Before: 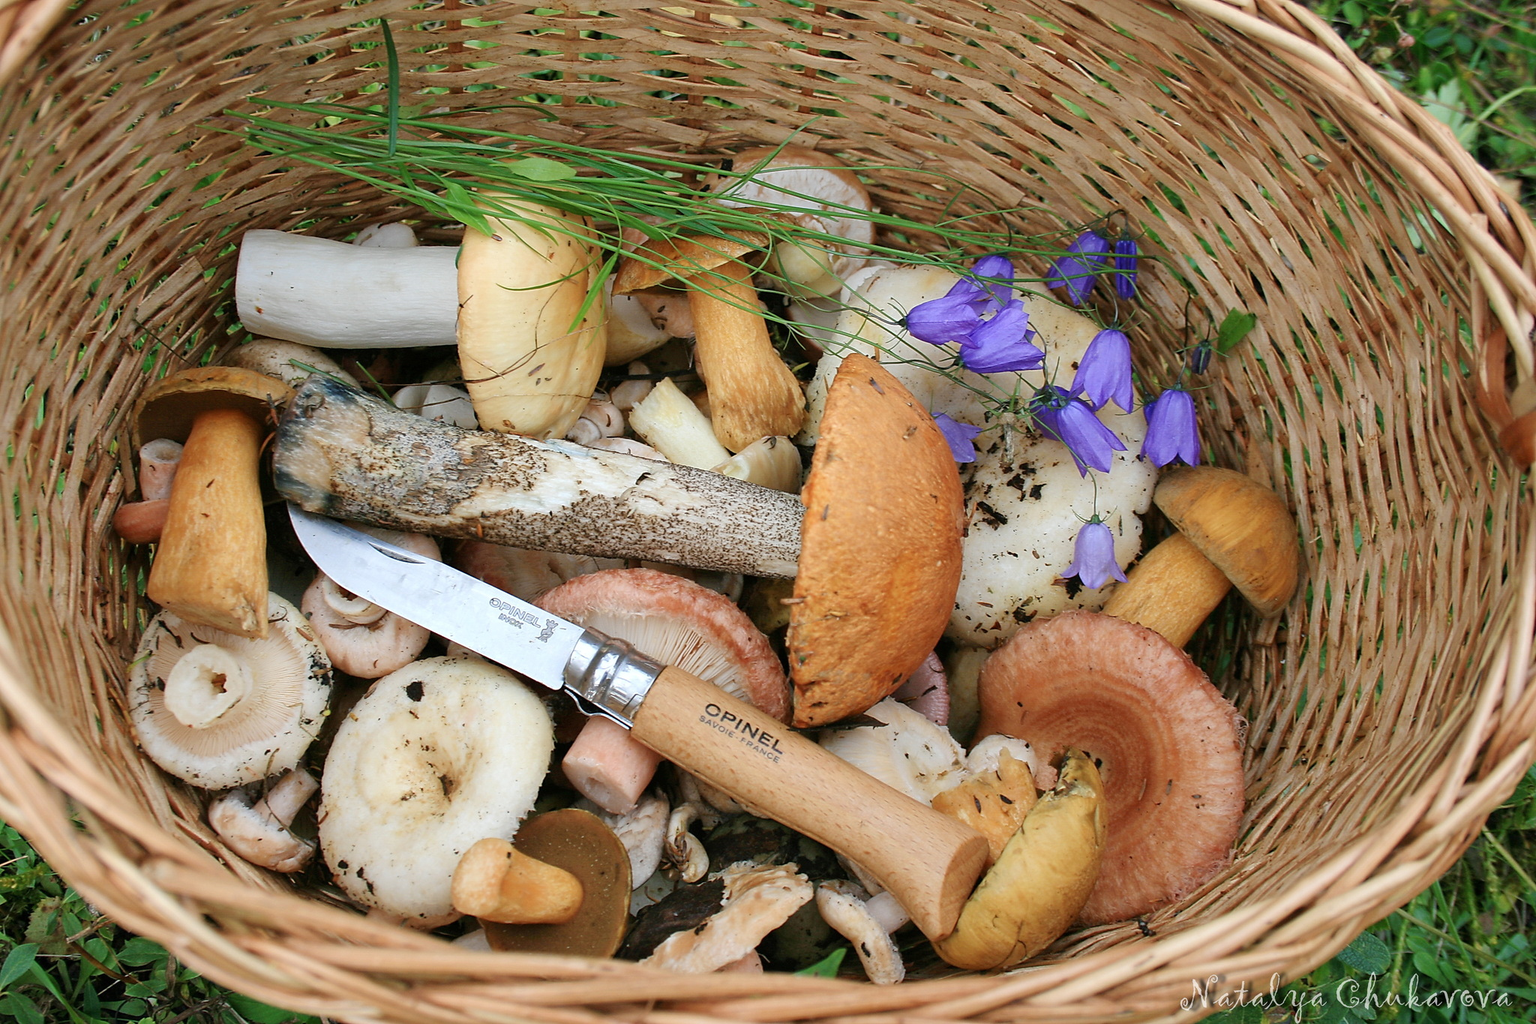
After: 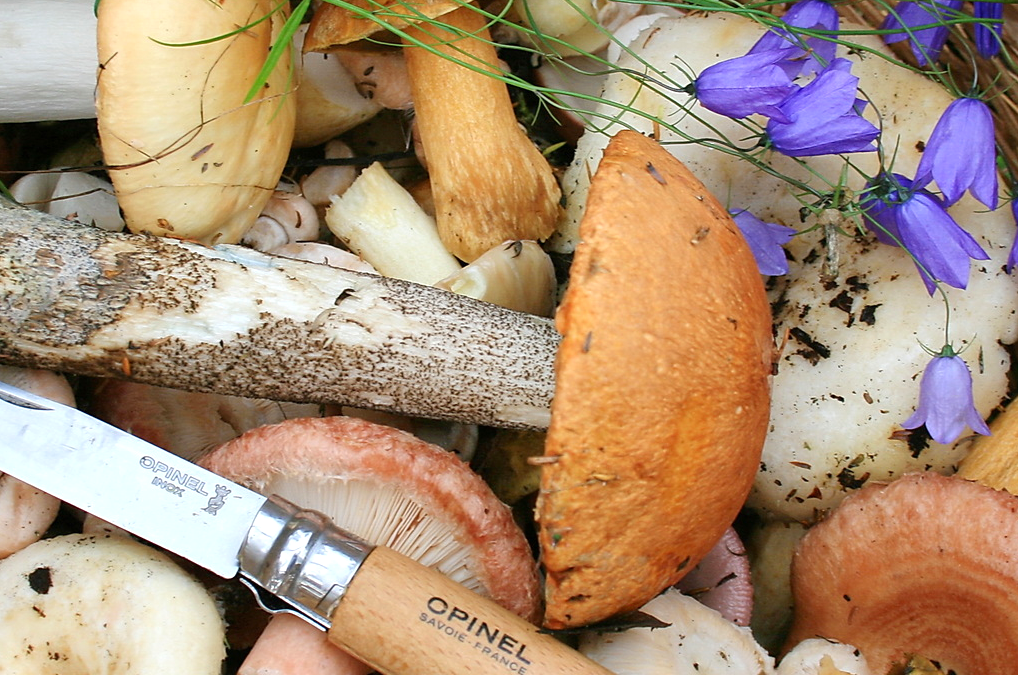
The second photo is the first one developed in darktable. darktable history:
crop: left 25.06%, top 25.018%, right 25.224%, bottom 25.289%
exposure: exposure 0.162 EV, compensate exposure bias true, compensate highlight preservation false
contrast brightness saturation: saturation 0.095
